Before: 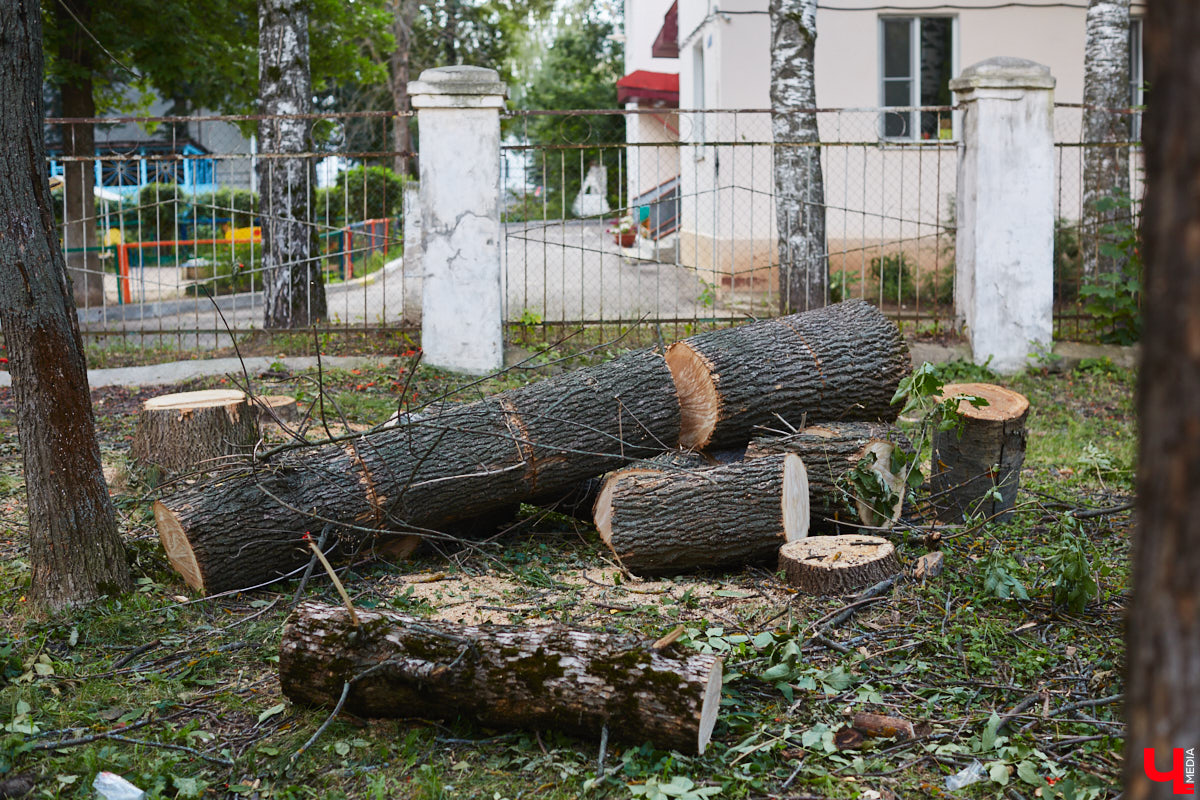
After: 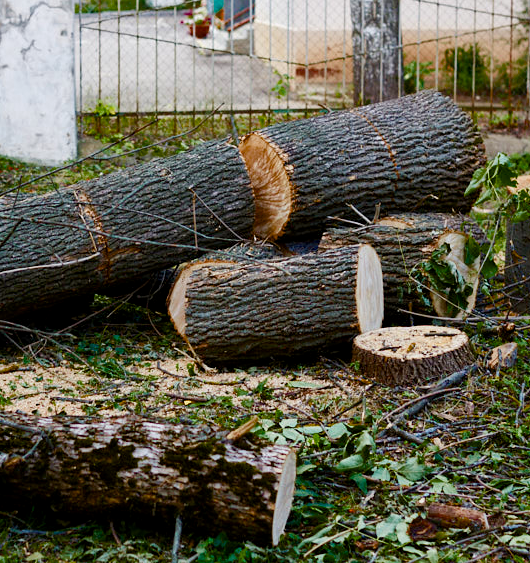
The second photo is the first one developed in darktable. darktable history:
local contrast: highlights 101%, shadows 101%, detail 119%, midtone range 0.2
velvia: strength 16.92%
crop: left 35.534%, top 26.174%, right 20.235%, bottom 3.432%
color balance rgb: perceptual saturation grading › global saturation 0.537%, perceptual saturation grading › highlights -17.885%, perceptual saturation grading › mid-tones 32.741%, perceptual saturation grading › shadows 50.282%, global vibrance 0.787%, saturation formula JzAzBz (2021)
